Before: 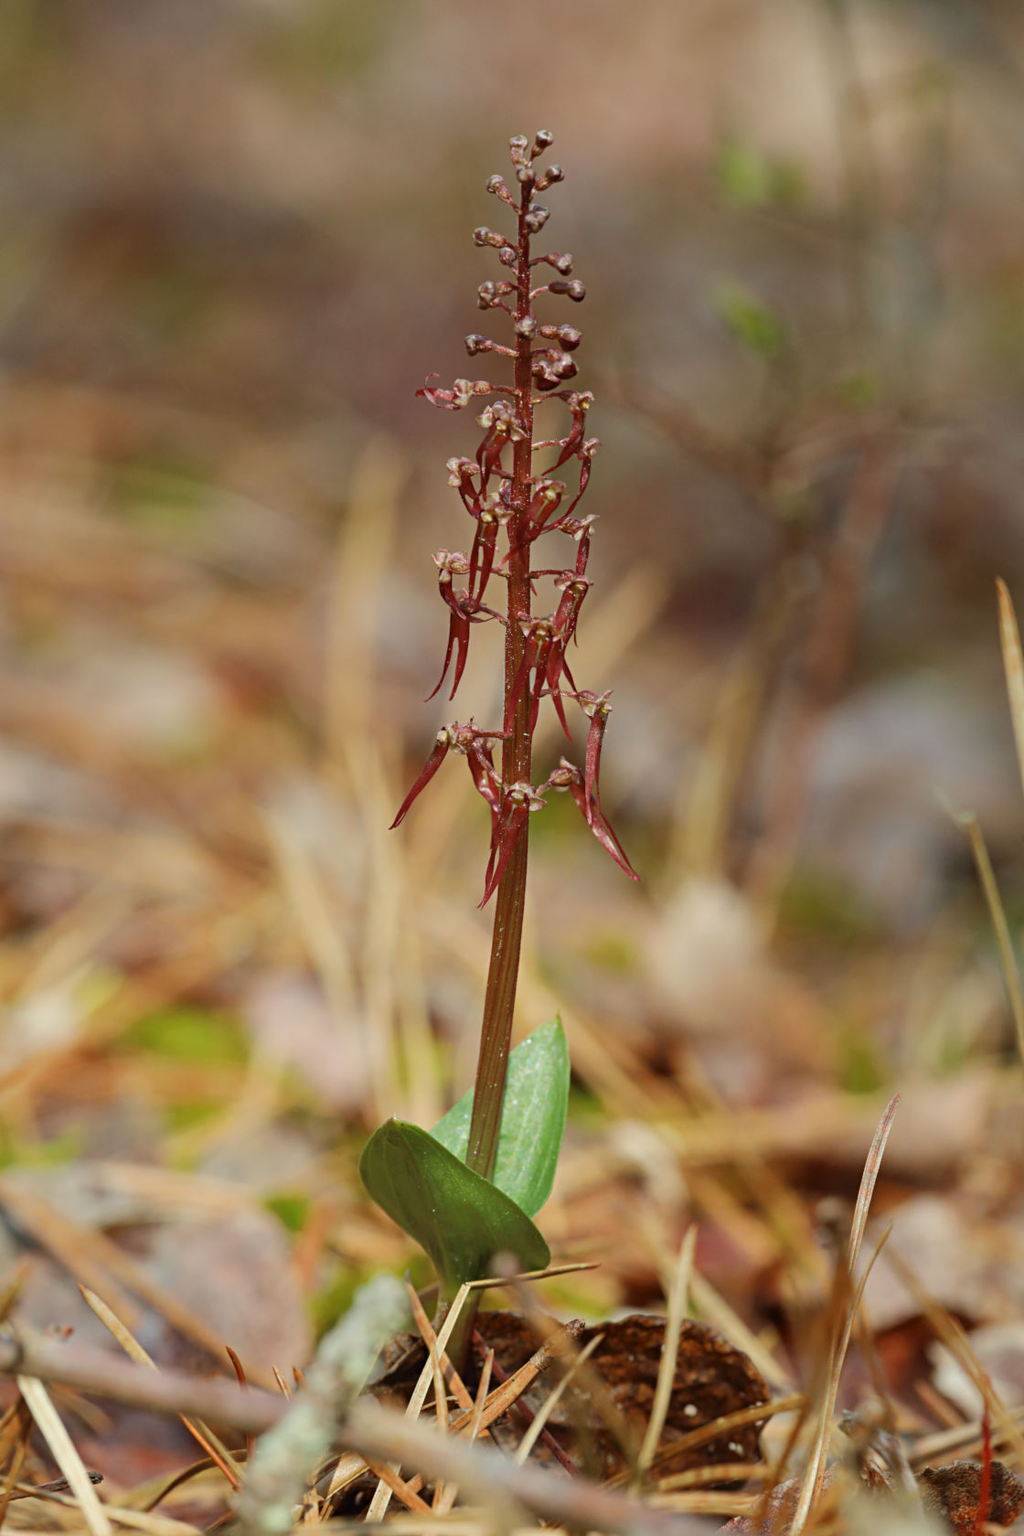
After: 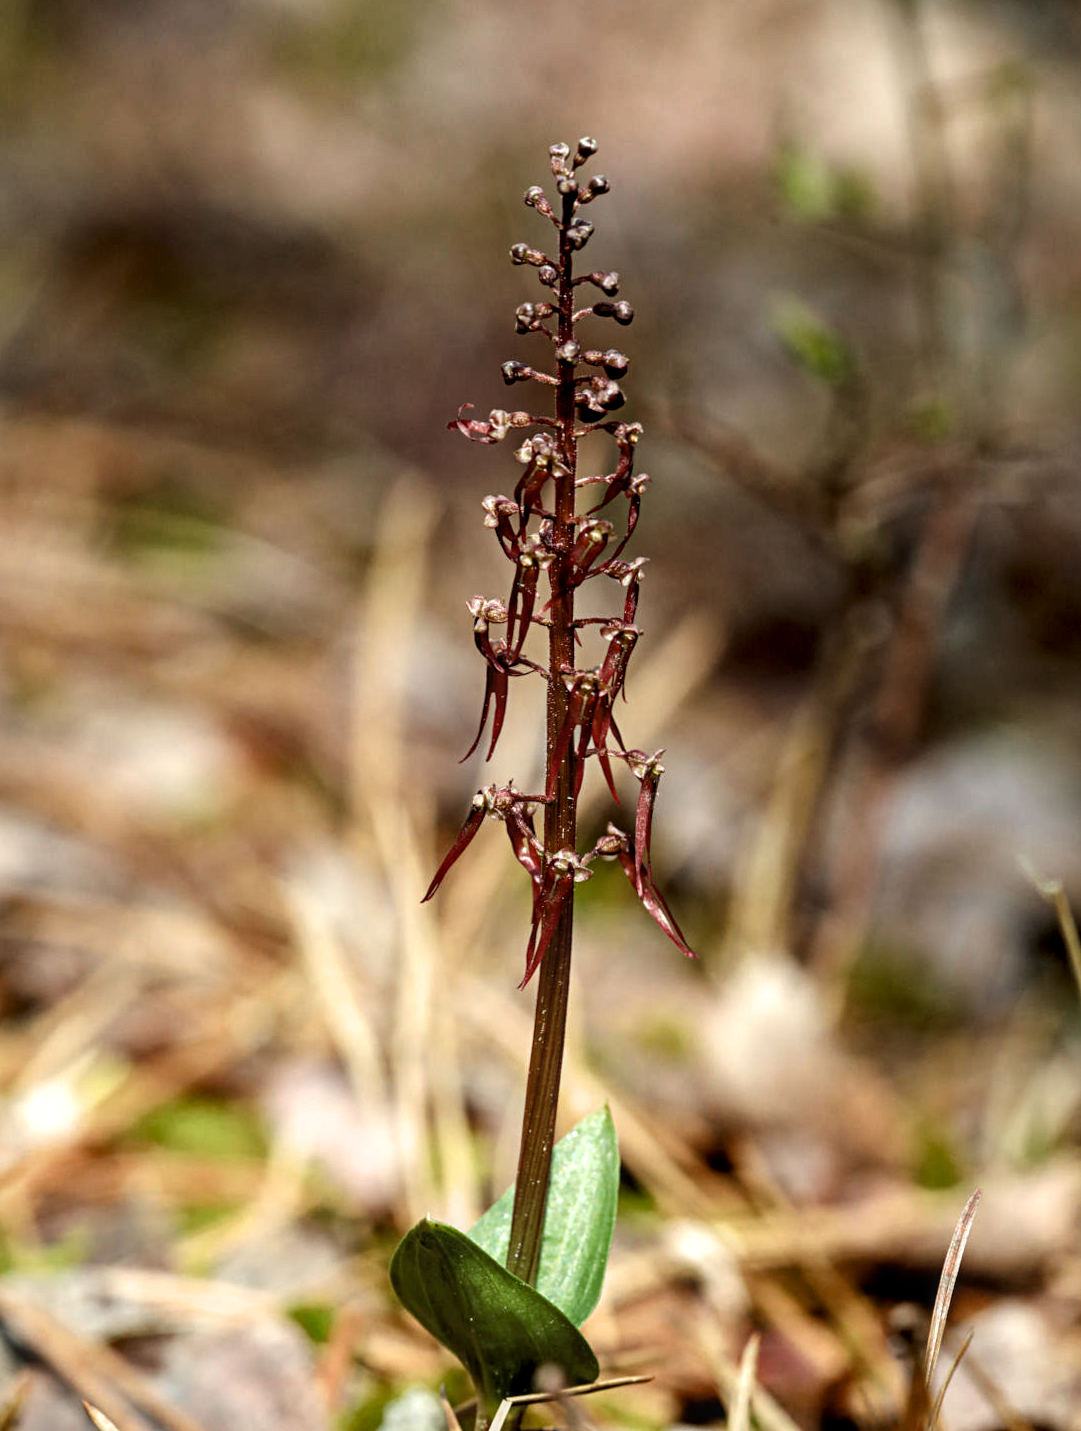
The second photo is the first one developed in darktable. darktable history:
exposure: black level correction 0.009, compensate exposure bias true, compensate highlight preservation false
filmic rgb: black relative exposure -8.19 EV, white relative exposure 2.22 EV, threshold 2.96 EV, hardness 7.09, latitude 86.64%, contrast 1.709, highlights saturation mix -3.05%, shadows ↔ highlights balance -2.5%, enable highlight reconstruction true
local contrast: on, module defaults
crop and rotate: angle 0.231°, left 0.206%, right 2.624%, bottom 14.298%
